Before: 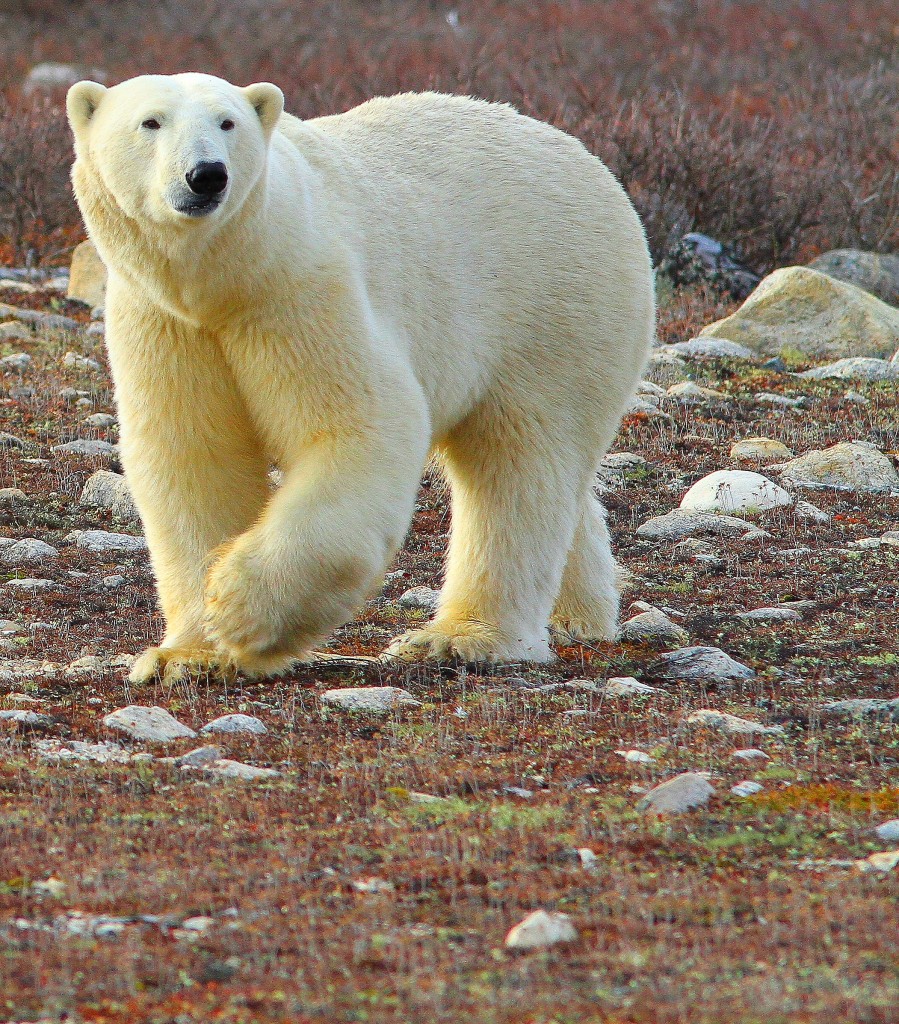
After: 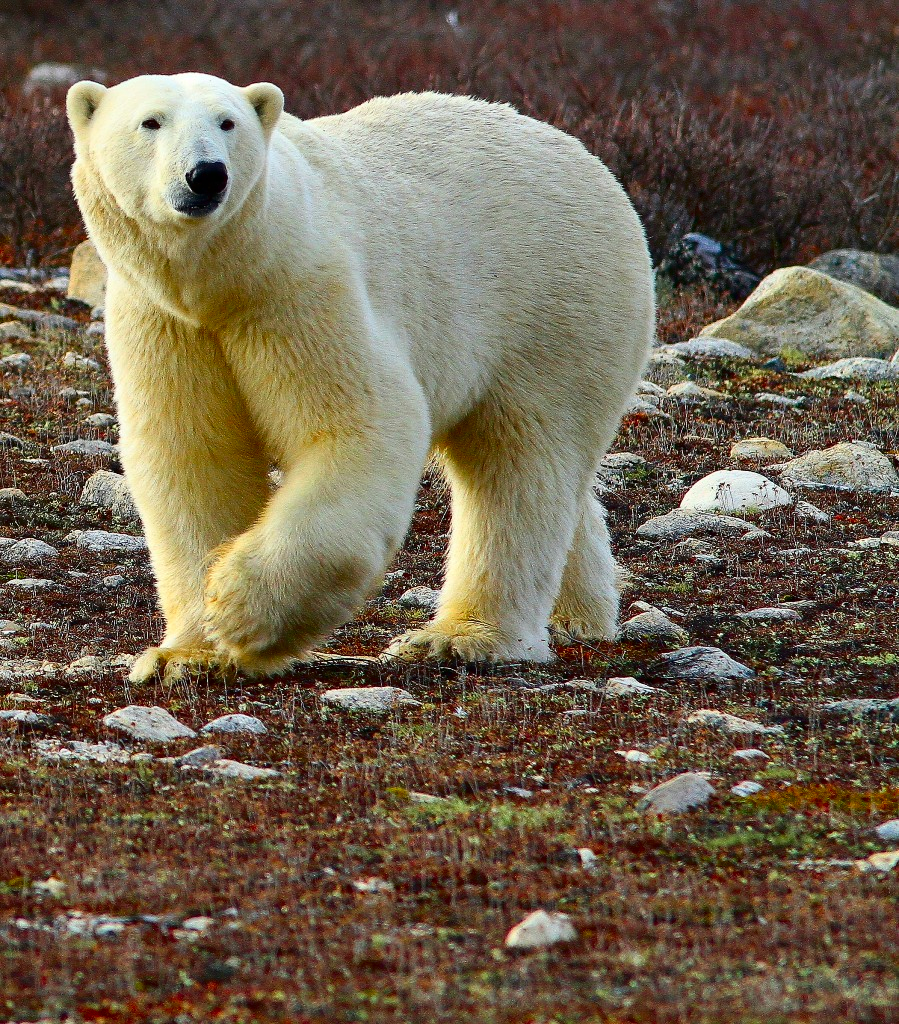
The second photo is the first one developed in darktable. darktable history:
contrast brightness saturation: contrast 0.19, brightness -0.239, saturation 0.119
